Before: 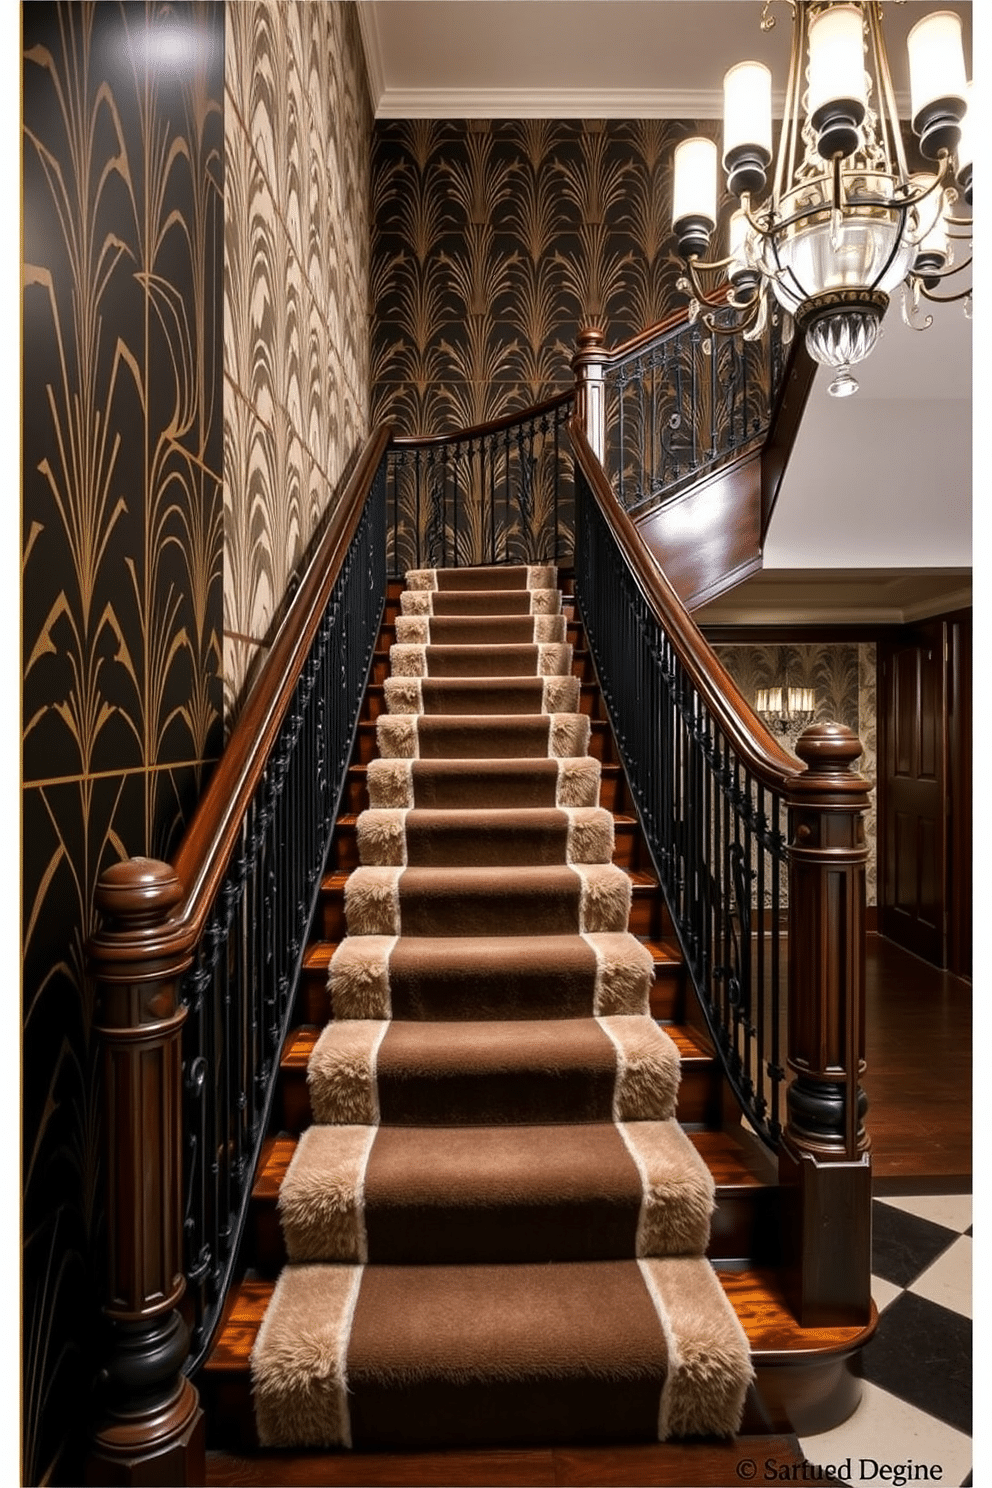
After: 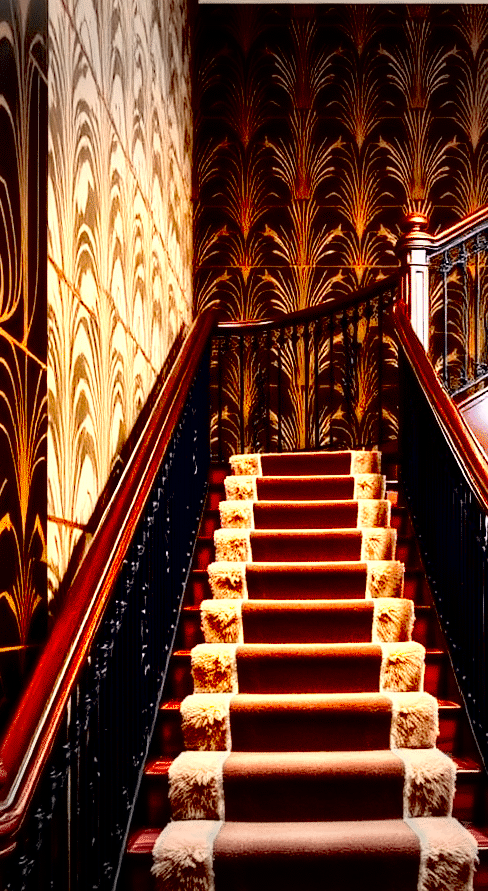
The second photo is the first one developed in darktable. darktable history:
exposure: black level correction 0.047, exposure 0.014 EV, compensate exposure bias true, compensate highlight preservation false
vignetting: fall-off start 79.64%, width/height ratio 1.326
crop: left 17.82%, top 7.736%, right 32.958%, bottom 32.376%
contrast brightness saturation: contrast 0.202, brightness 0.197, saturation 0.787
color zones: curves: ch0 [(0.099, 0.624) (0.257, 0.596) (0.384, 0.376) (0.529, 0.492) (0.697, 0.564) (0.768, 0.532) (0.908, 0.644)]; ch1 [(0.112, 0.564) (0.254, 0.612) (0.432, 0.676) (0.592, 0.456) (0.743, 0.684) (0.888, 0.536)]; ch2 [(0.25, 0.5) (0.469, 0.36) (0.75, 0.5)], mix 19.93%
